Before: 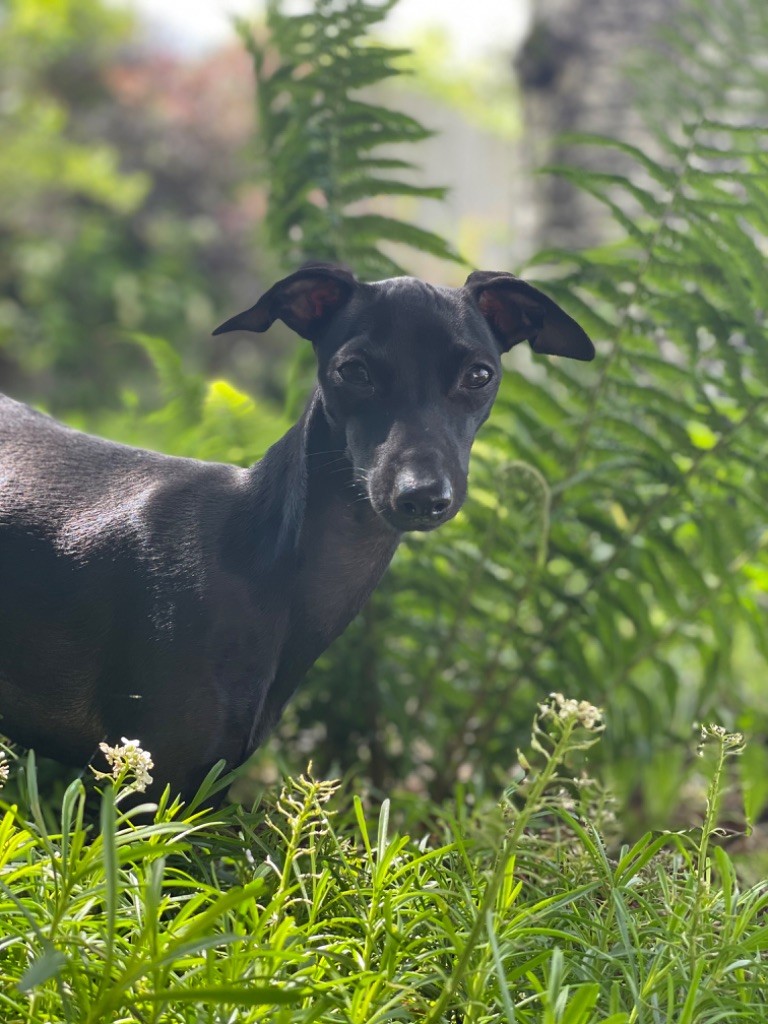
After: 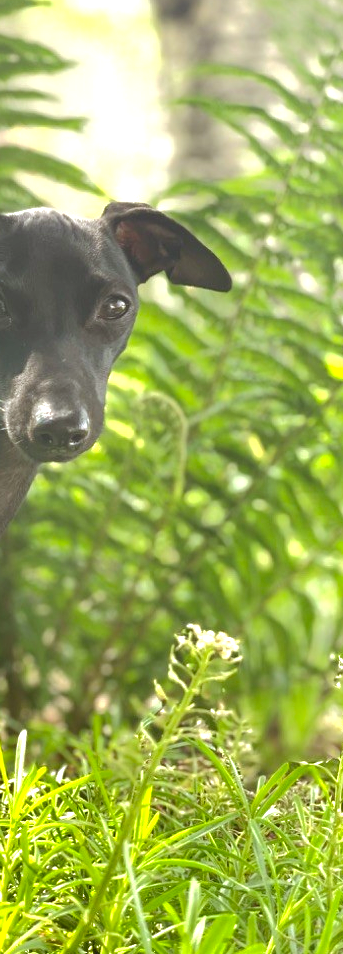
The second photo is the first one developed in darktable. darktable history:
crop: left 47.271%, top 6.752%, right 8.018%
exposure: exposure 1.148 EV, compensate highlight preservation false
tone curve: curves: ch0 [(0, 0) (0.003, 0.032) (0.011, 0.04) (0.025, 0.058) (0.044, 0.084) (0.069, 0.107) (0.1, 0.13) (0.136, 0.158) (0.177, 0.193) (0.224, 0.236) (0.277, 0.283) (0.335, 0.335) (0.399, 0.399) (0.468, 0.467) (0.543, 0.533) (0.623, 0.612) (0.709, 0.698) (0.801, 0.776) (0.898, 0.848) (1, 1)], color space Lab, independent channels, preserve colors none
color correction: highlights a* -1.5, highlights b* 10.63, shadows a* 0.273, shadows b* 19.38
